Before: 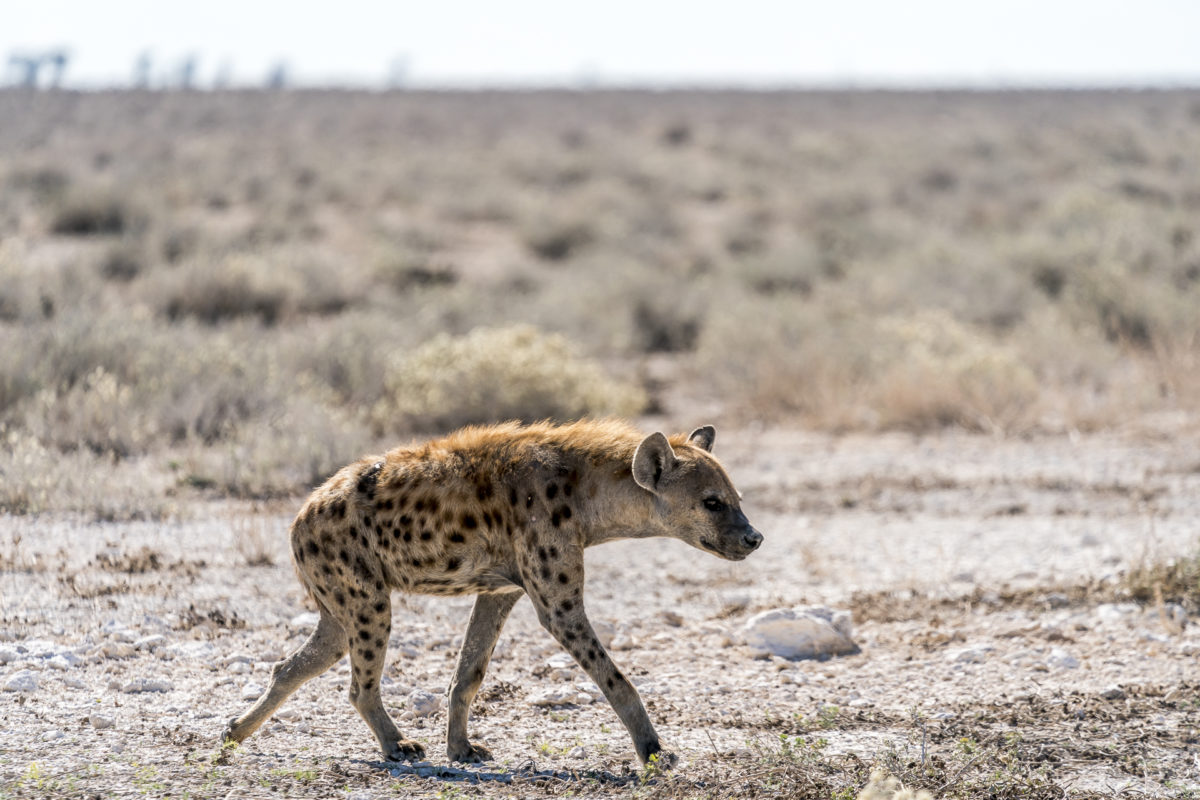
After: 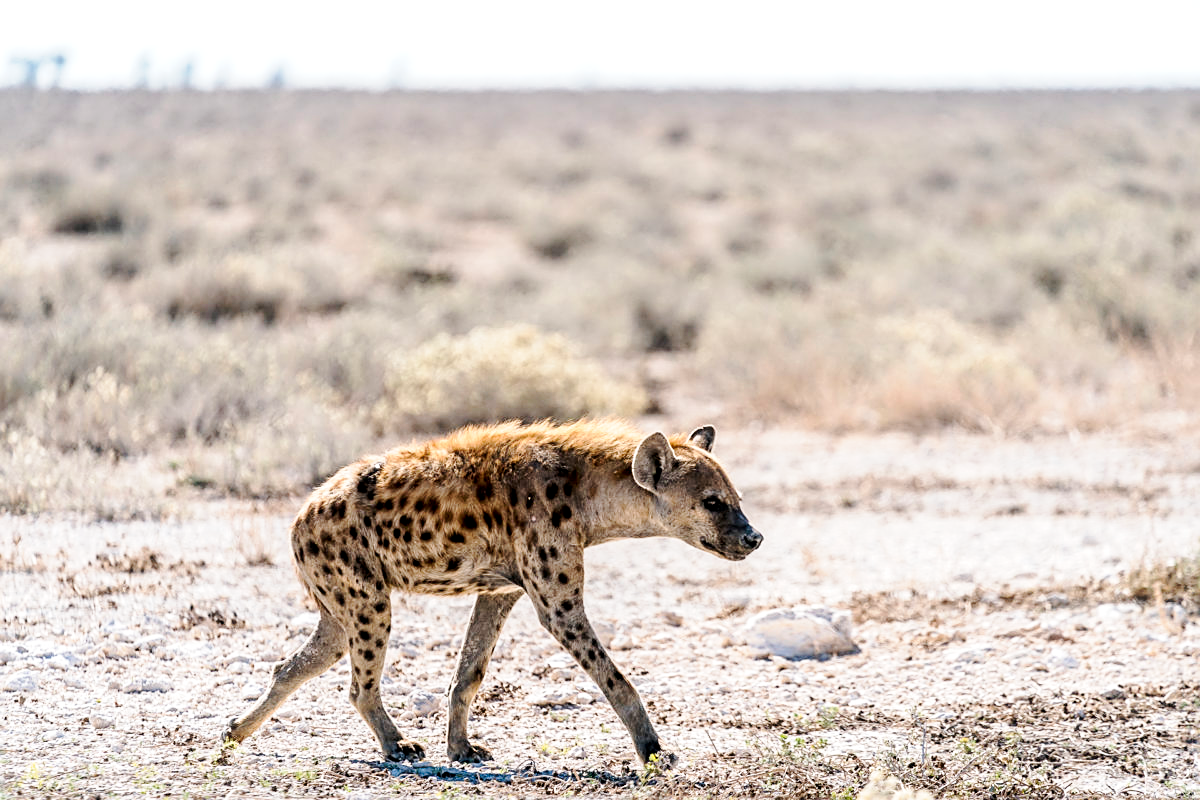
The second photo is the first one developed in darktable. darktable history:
exposure: exposure 0.357 EV, compensate exposure bias true, compensate highlight preservation false
sharpen: on, module defaults
tone curve: curves: ch0 [(0, 0) (0.035, 0.017) (0.131, 0.108) (0.279, 0.279) (0.476, 0.554) (0.617, 0.693) (0.704, 0.77) (0.801, 0.854) (0.895, 0.927) (1, 0.976)]; ch1 [(0, 0) (0.318, 0.278) (0.444, 0.427) (0.493, 0.493) (0.537, 0.547) (0.594, 0.616) (0.746, 0.764) (1, 1)]; ch2 [(0, 0) (0.316, 0.292) (0.381, 0.37) (0.423, 0.448) (0.476, 0.482) (0.502, 0.498) (0.529, 0.532) (0.583, 0.608) (0.639, 0.657) (0.7, 0.7) (0.861, 0.808) (1, 0.951)], preserve colors none
